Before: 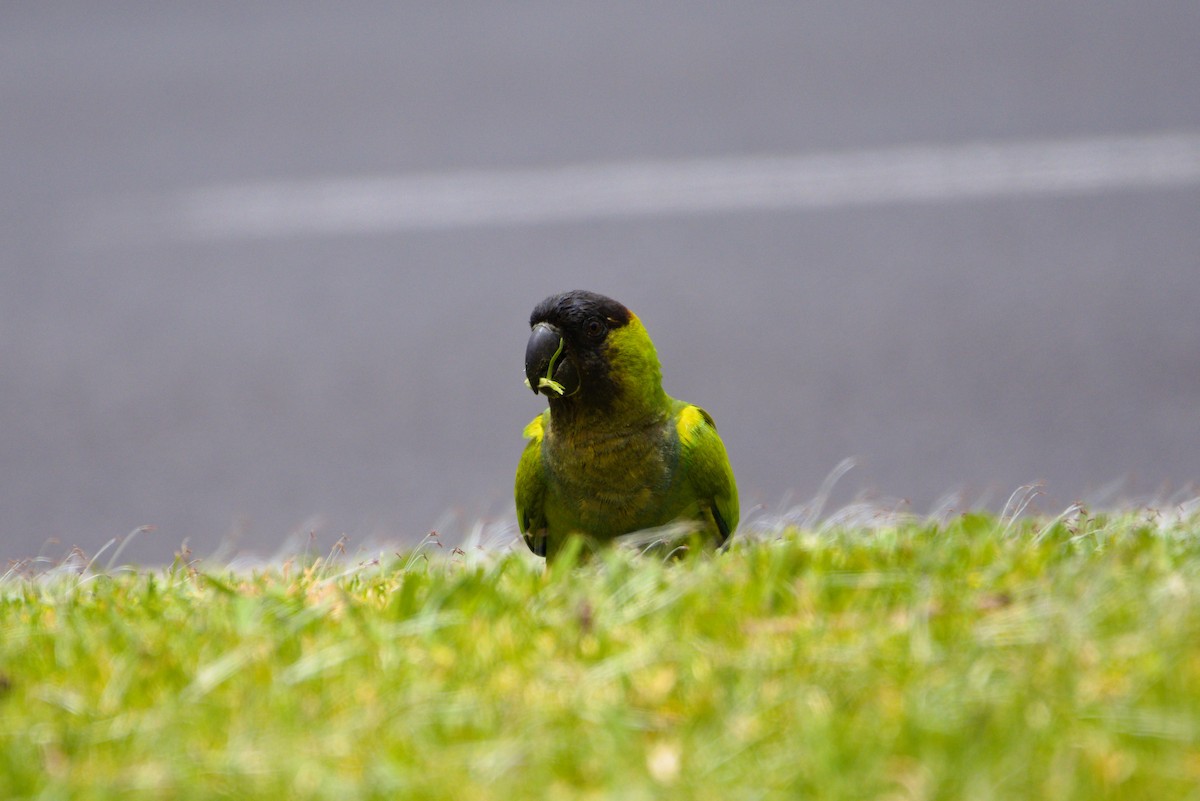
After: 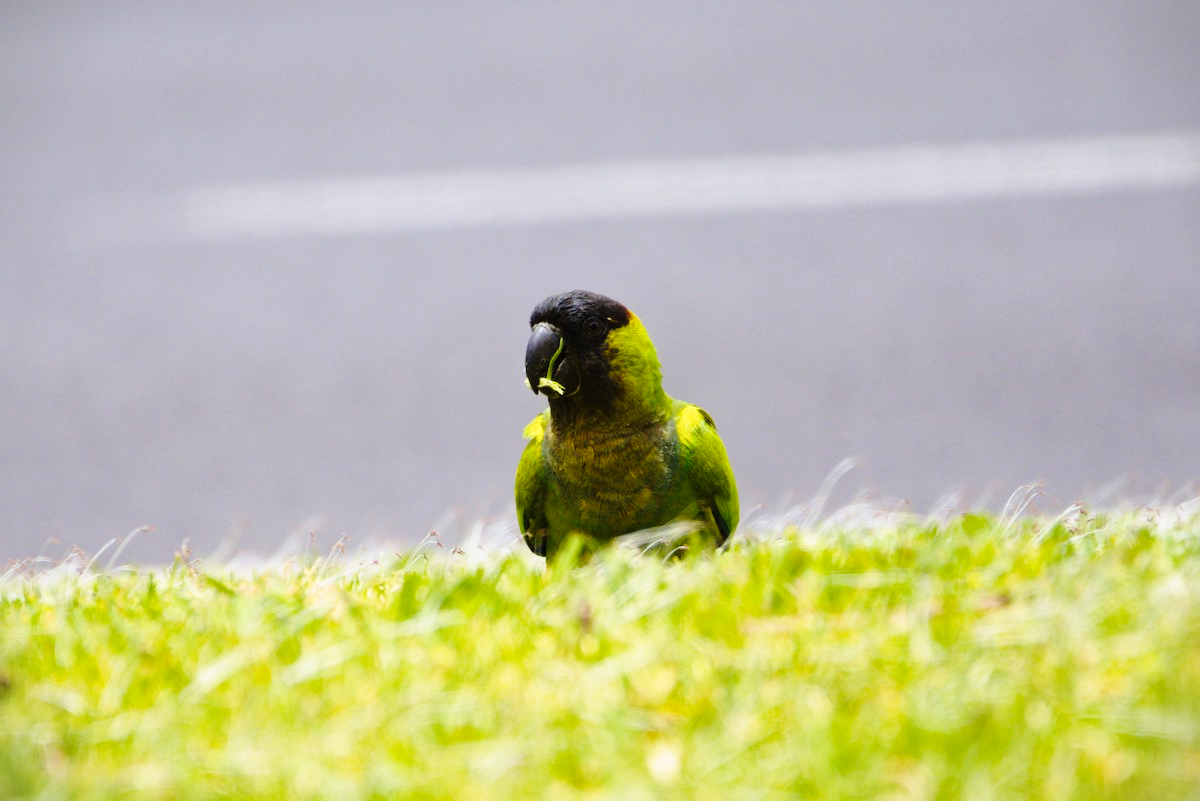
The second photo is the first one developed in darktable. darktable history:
shadows and highlights: radius 335.22, shadows 65.09, highlights 4.56, compress 87.58%, soften with gaussian
base curve: curves: ch0 [(0, 0) (0.028, 0.03) (0.121, 0.232) (0.46, 0.748) (0.859, 0.968) (1, 1)], preserve colors none
vignetting: fall-off start 100.3%
